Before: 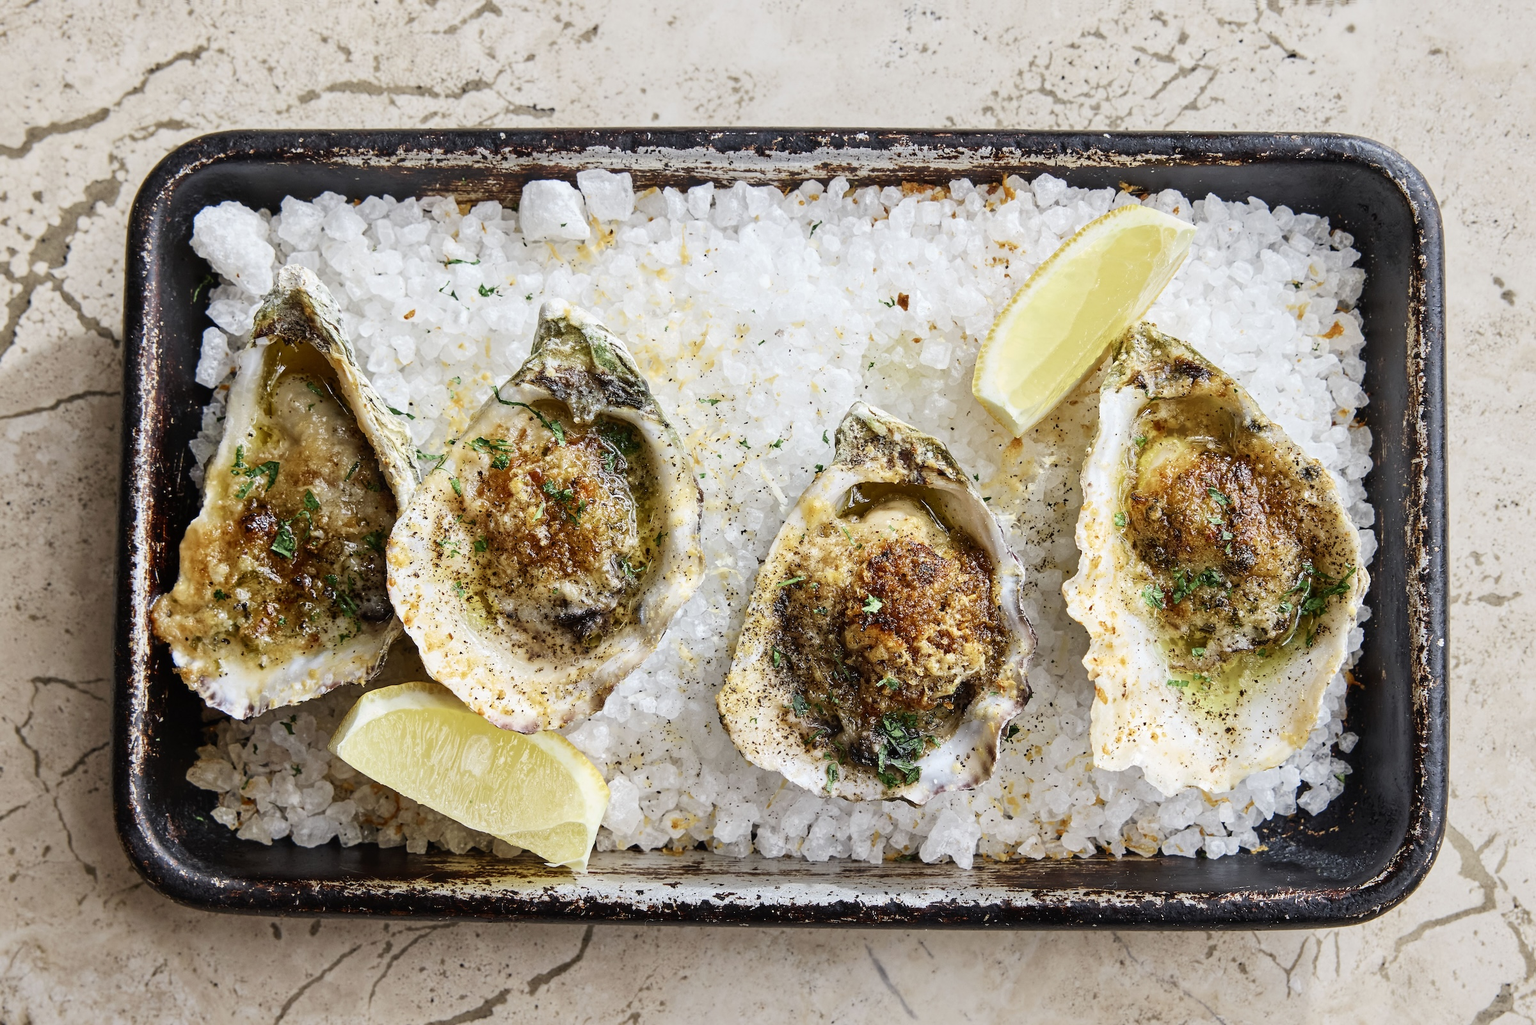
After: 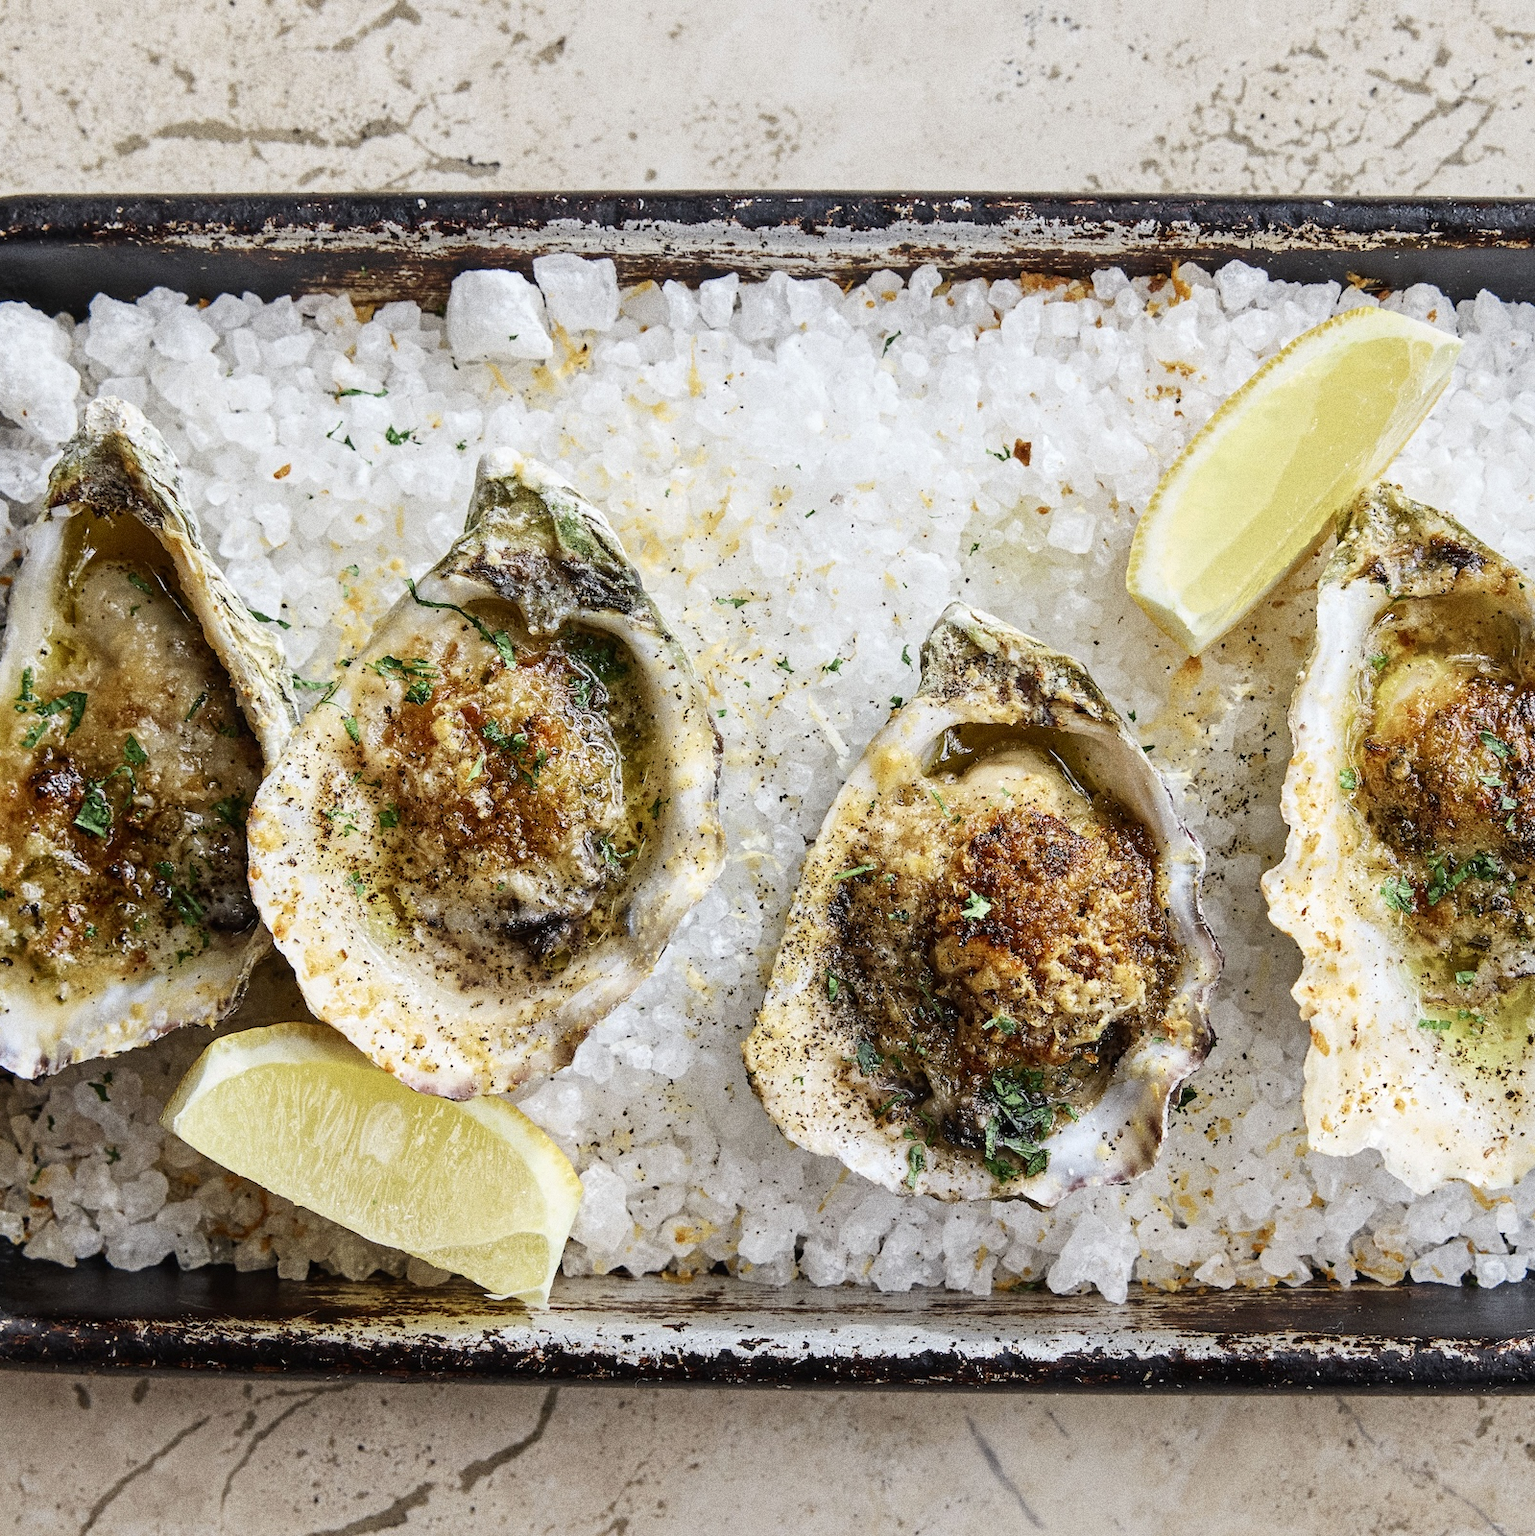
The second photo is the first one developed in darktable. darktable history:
crop and rotate: left 14.436%, right 18.898%
local contrast: mode bilateral grid, contrast 10, coarseness 25, detail 110%, midtone range 0.2
grain: coarseness 0.09 ISO, strength 40%
